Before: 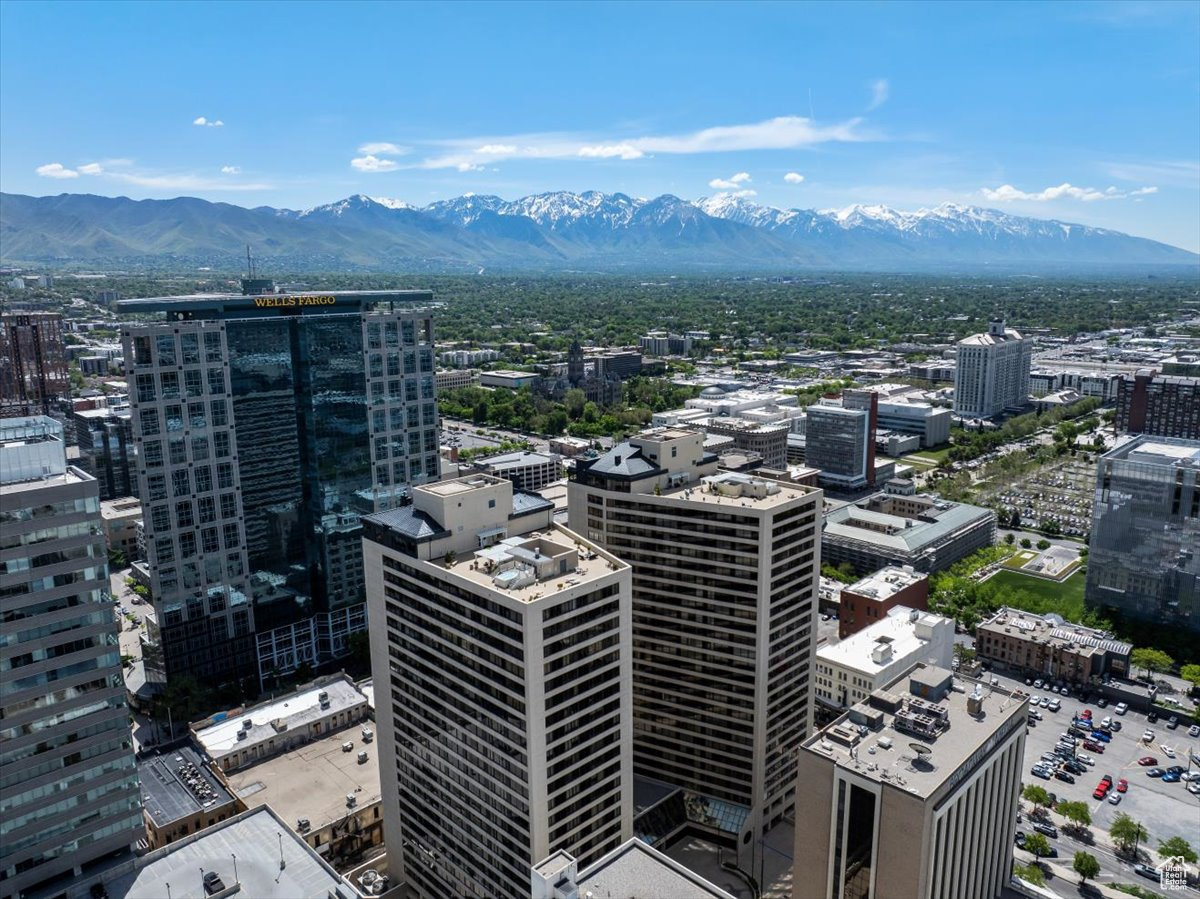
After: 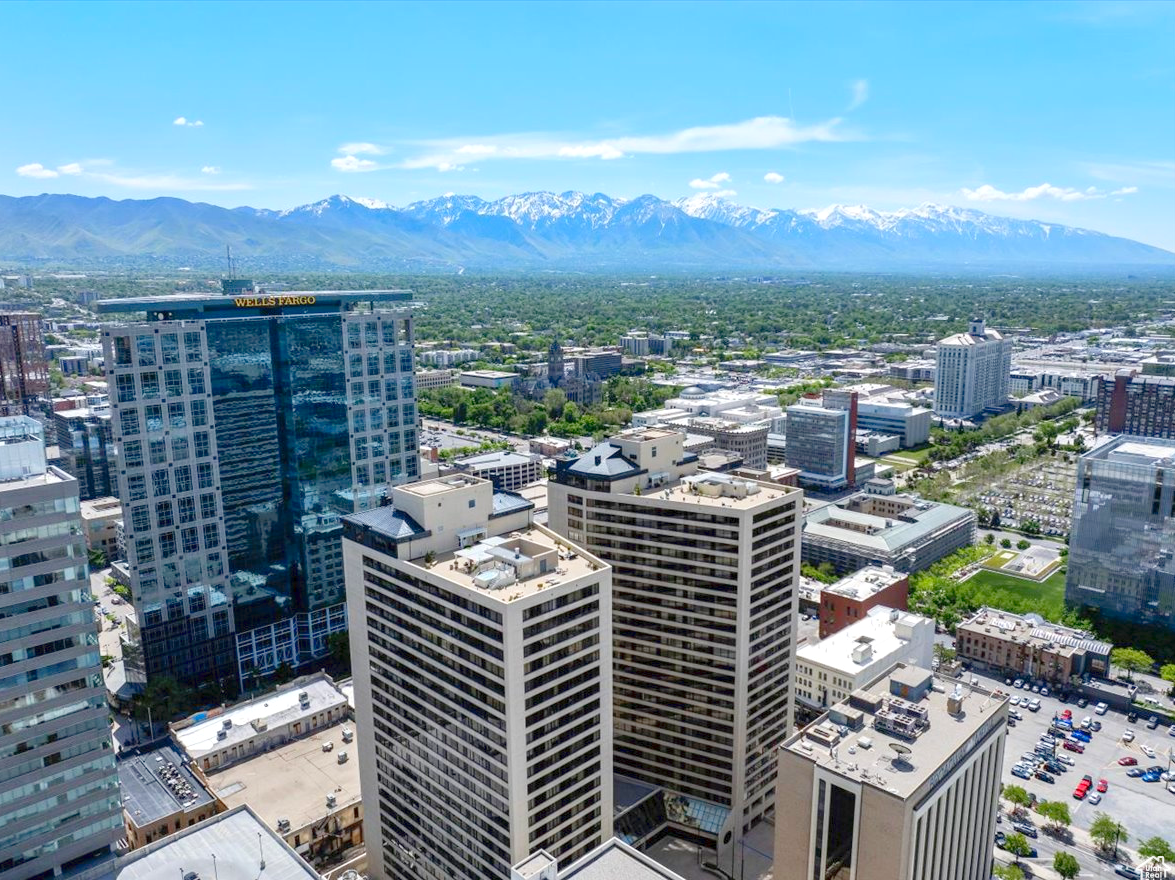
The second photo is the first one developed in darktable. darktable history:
levels: levels [0, 0.397, 0.955]
crop: left 1.743%, right 0.268%, bottom 2.011%
